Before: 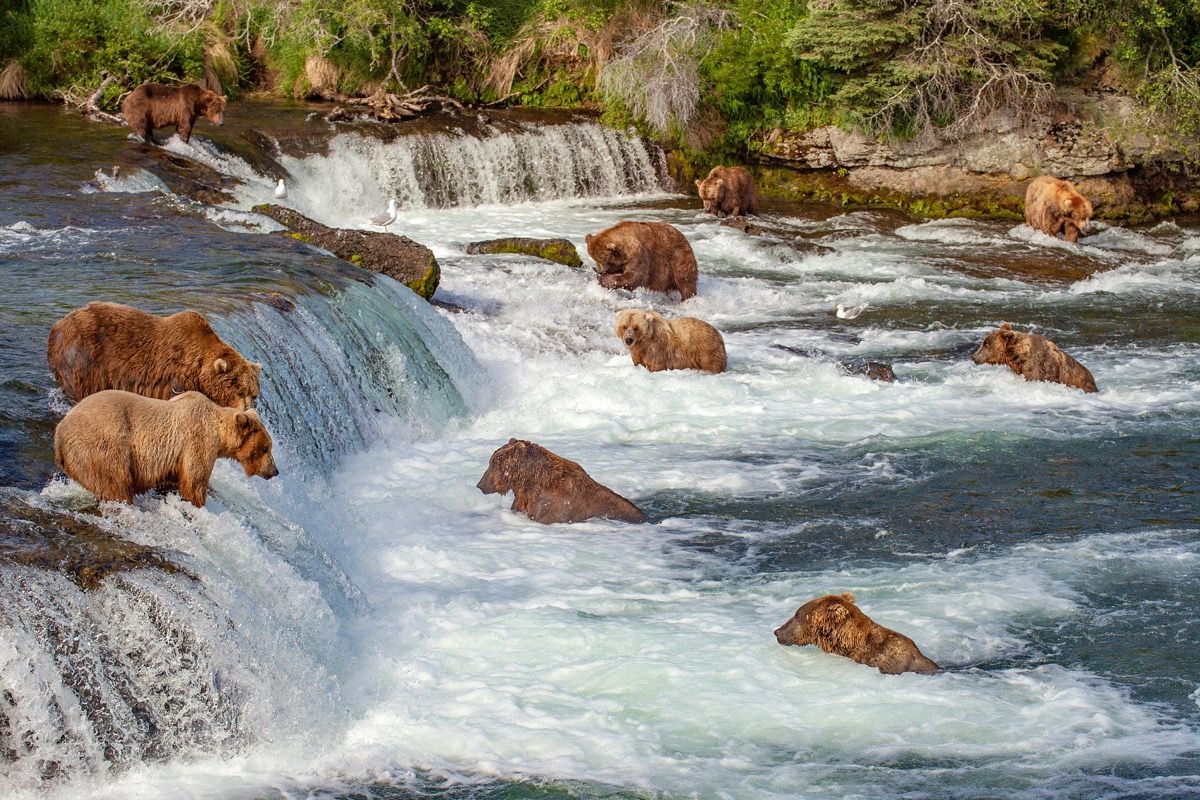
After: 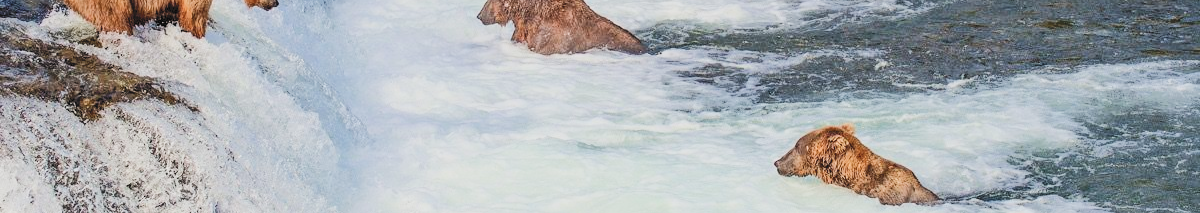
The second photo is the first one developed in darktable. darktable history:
tone equalizer: -8 EV -0.421 EV, -7 EV -0.36 EV, -6 EV -0.303 EV, -5 EV -0.186 EV, -3 EV 0.251 EV, -2 EV 0.304 EV, -1 EV 0.371 EV, +0 EV 0.414 EV
tone curve: curves: ch0 [(0, 0) (0.003, 0.055) (0.011, 0.111) (0.025, 0.126) (0.044, 0.169) (0.069, 0.215) (0.1, 0.199) (0.136, 0.207) (0.177, 0.259) (0.224, 0.327) (0.277, 0.361) (0.335, 0.431) (0.399, 0.501) (0.468, 0.589) (0.543, 0.683) (0.623, 0.73) (0.709, 0.796) (0.801, 0.863) (0.898, 0.921) (1, 1)], color space Lab, independent channels, preserve colors none
filmic rgb: black relative exposure -7.24 EV, white relative exposure 5.05 EV, hardness 3.21, iterations of high-quality reconstruction 10
crop and rotate: top 58.664%, bottom 14.671%
